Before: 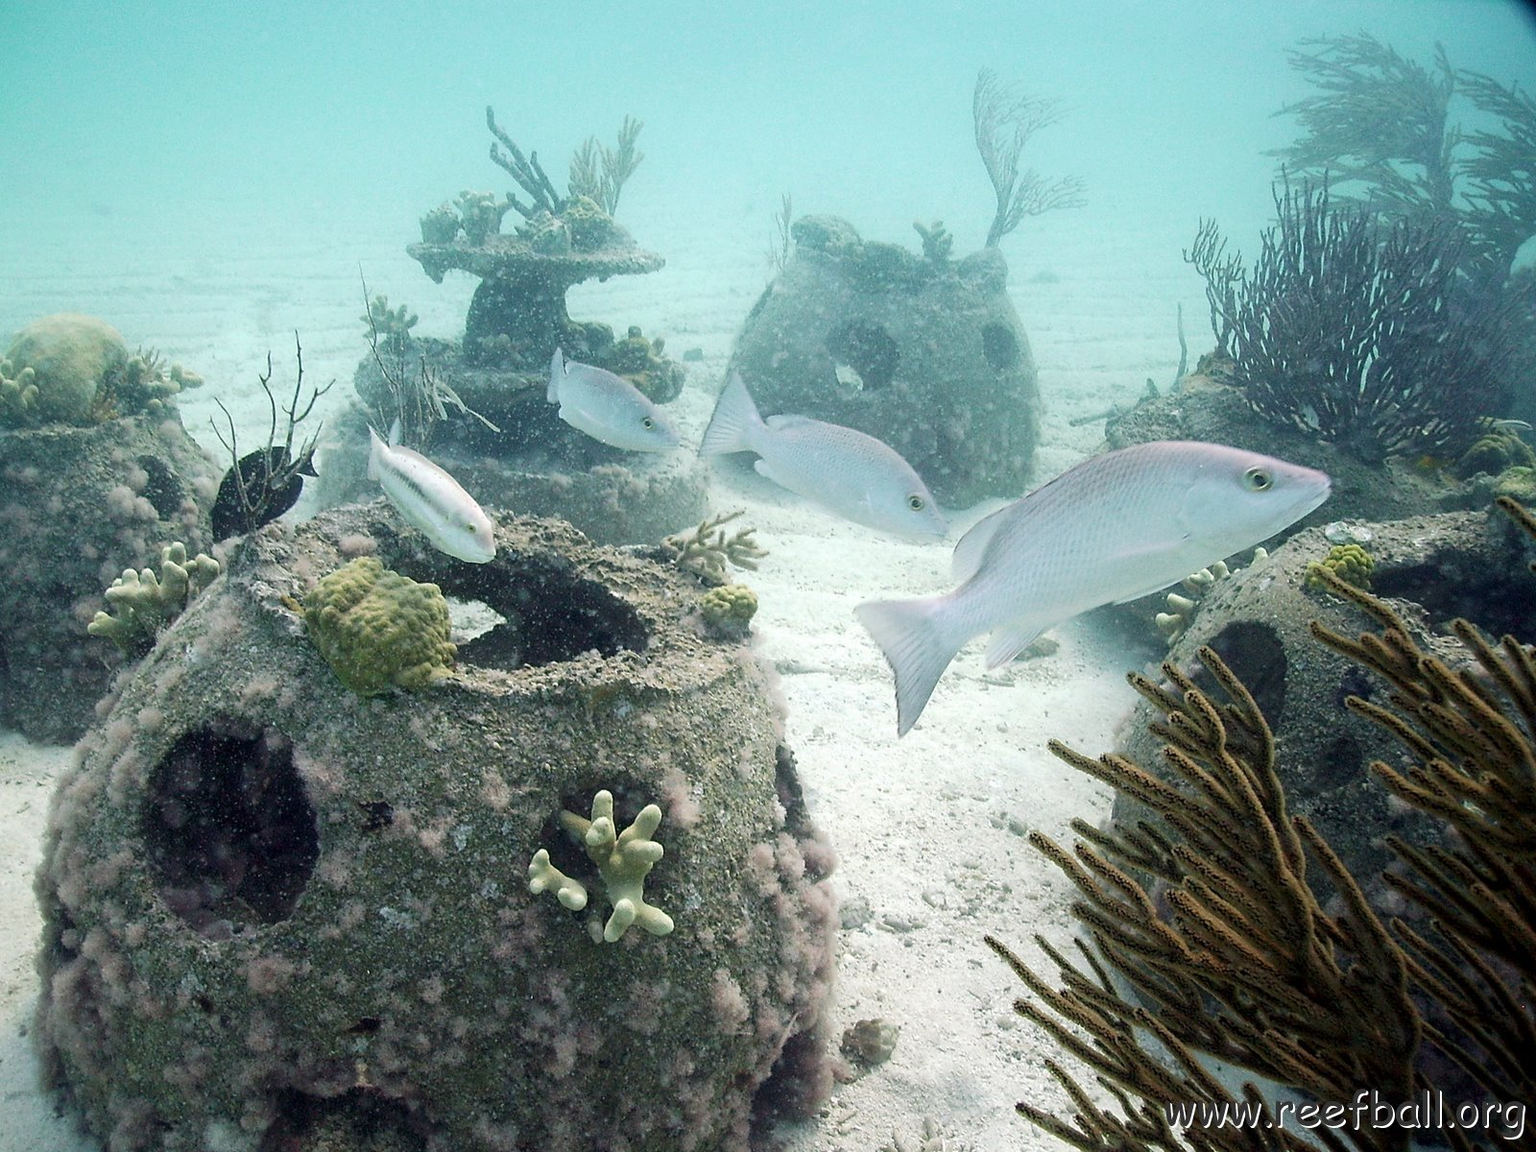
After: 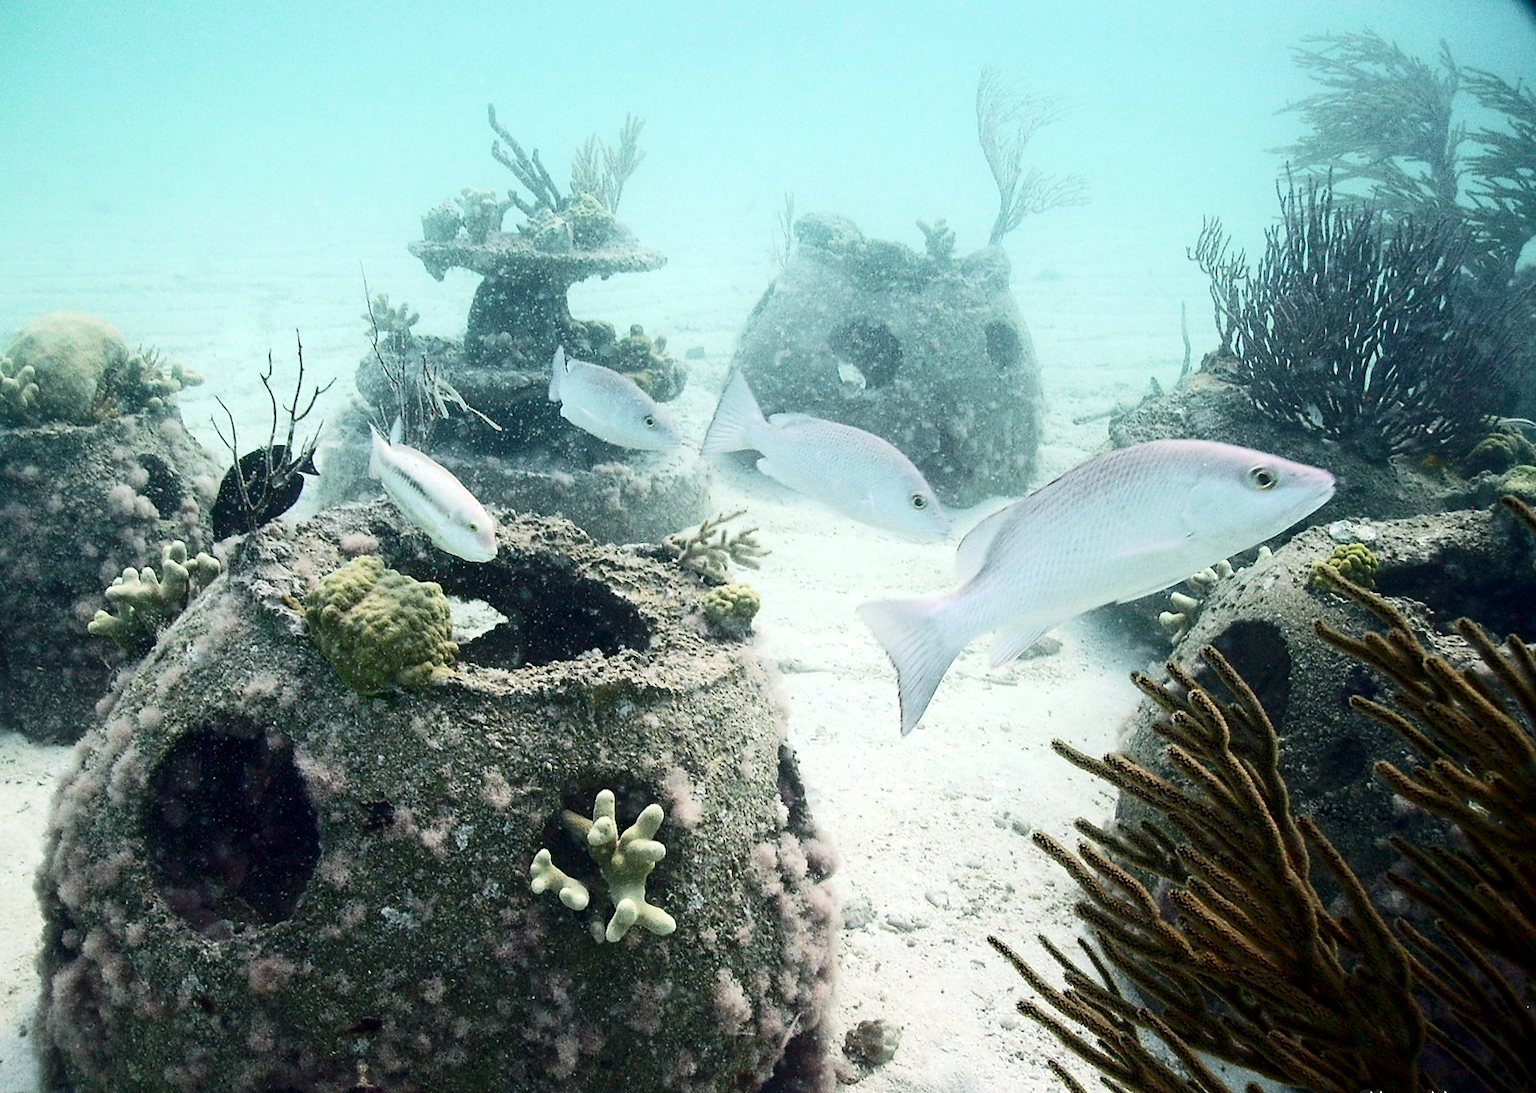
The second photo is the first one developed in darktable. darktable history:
crop: top 0.259%, right 0.262%, bottom 5.003%
contrast brightness saturation: contrast 0.289
